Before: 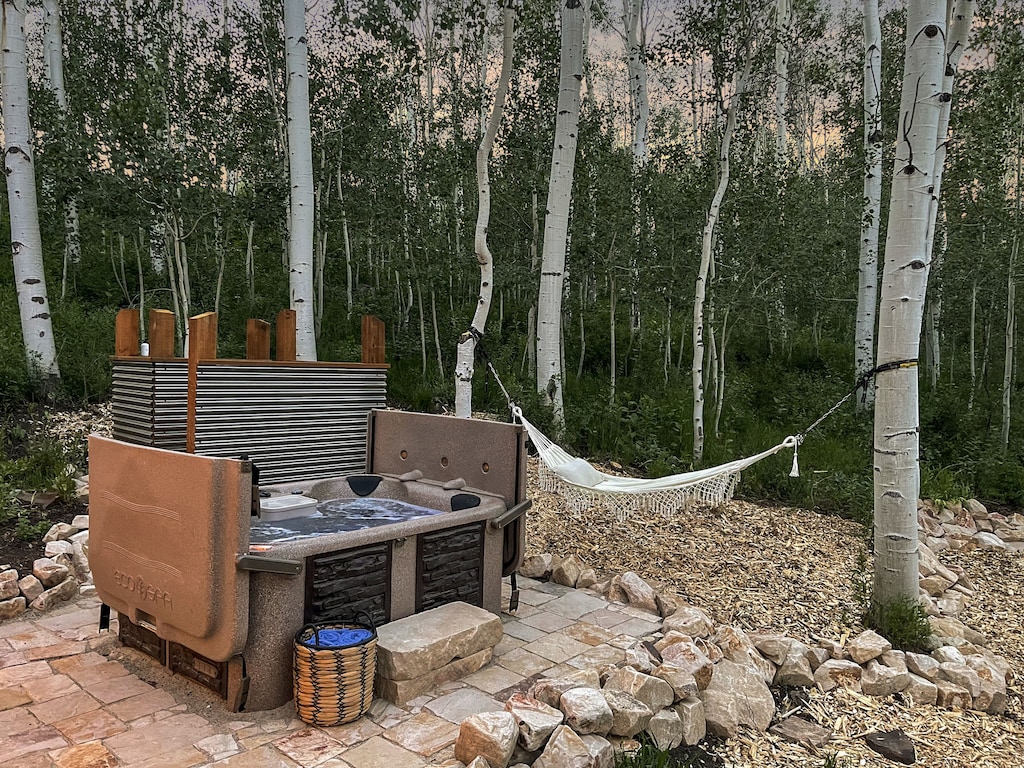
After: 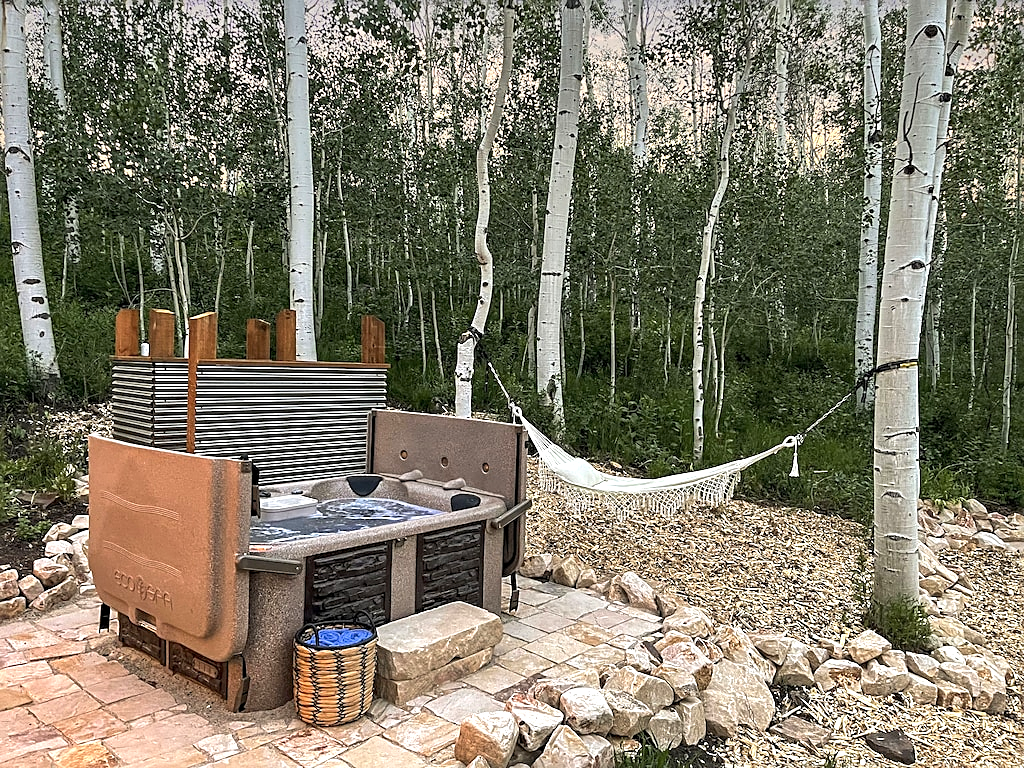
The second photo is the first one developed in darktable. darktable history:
sharpen: on, module defaults
exposure: exposure 0.722 EV, compensate exposure bias true, compensate highlight preservation false
